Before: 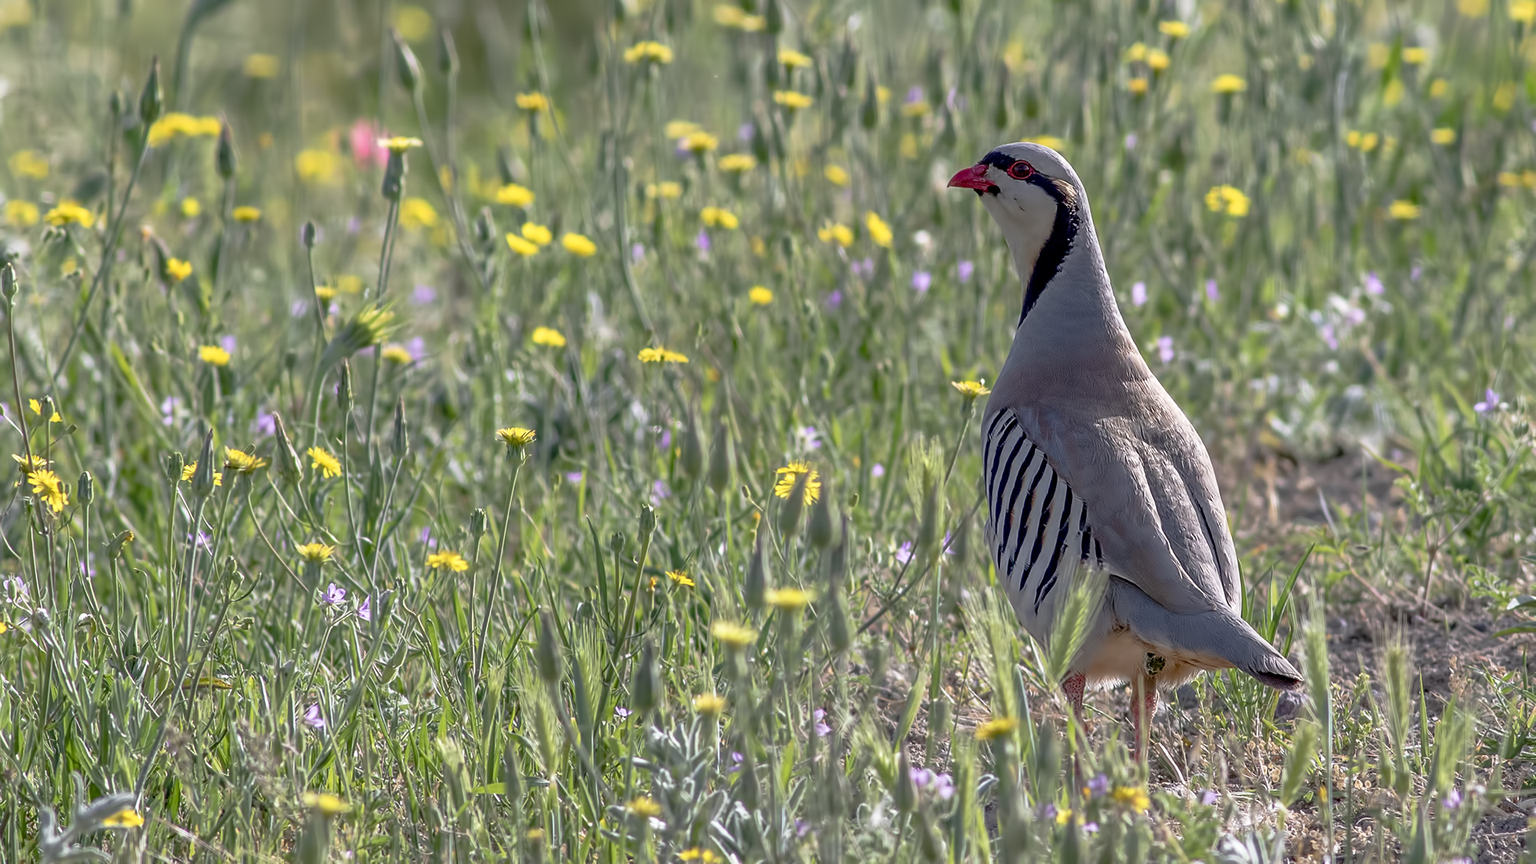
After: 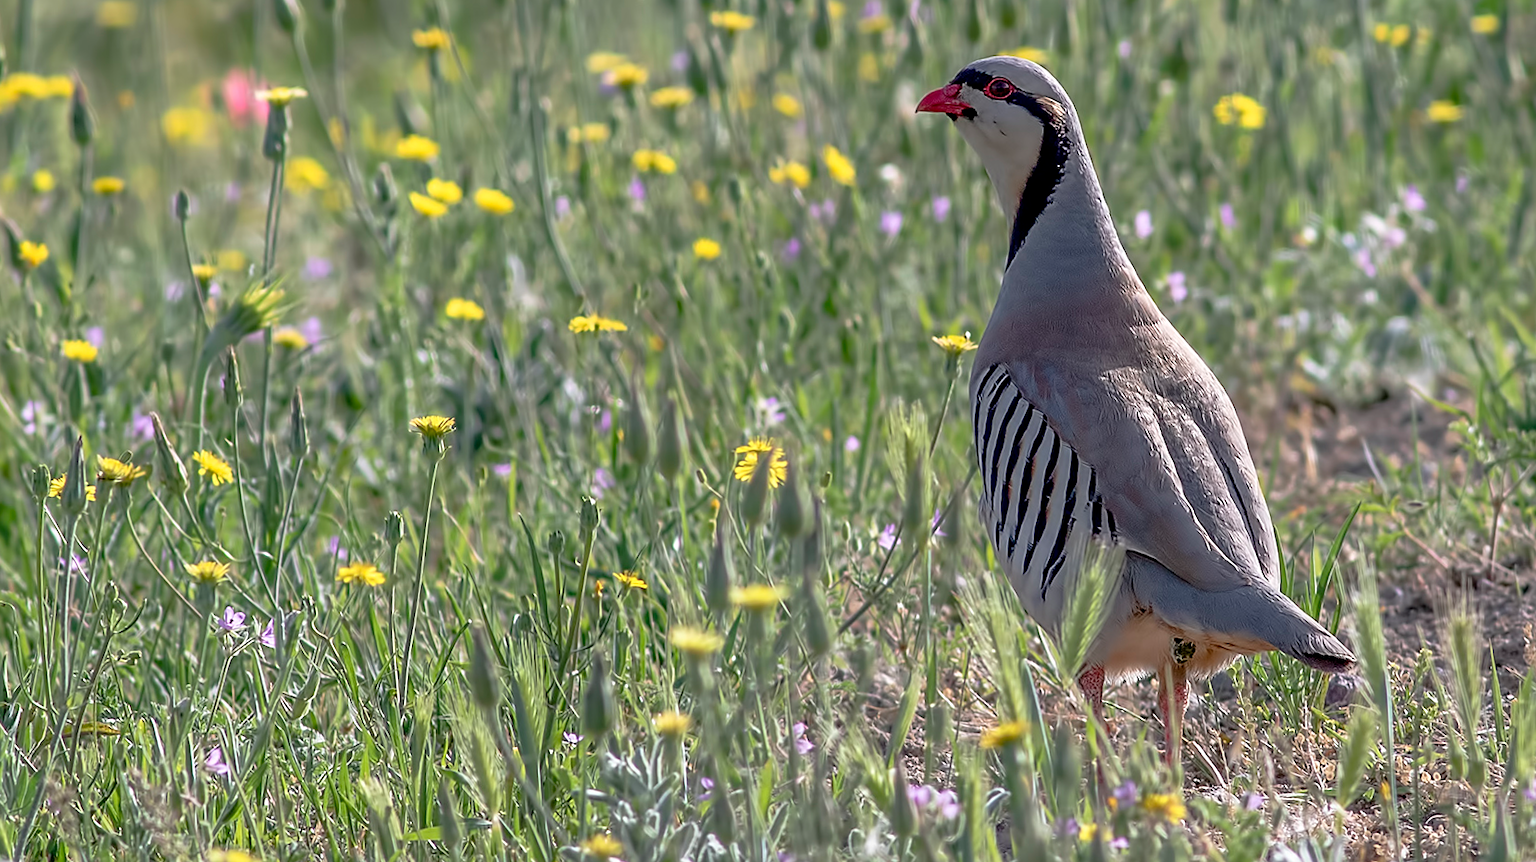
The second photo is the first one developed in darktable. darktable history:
crop and rotate: angle 2.97°, left 5.616%, top 5.691%
sharpen: radius 1.813, amount 0.396, threshold 1.404
